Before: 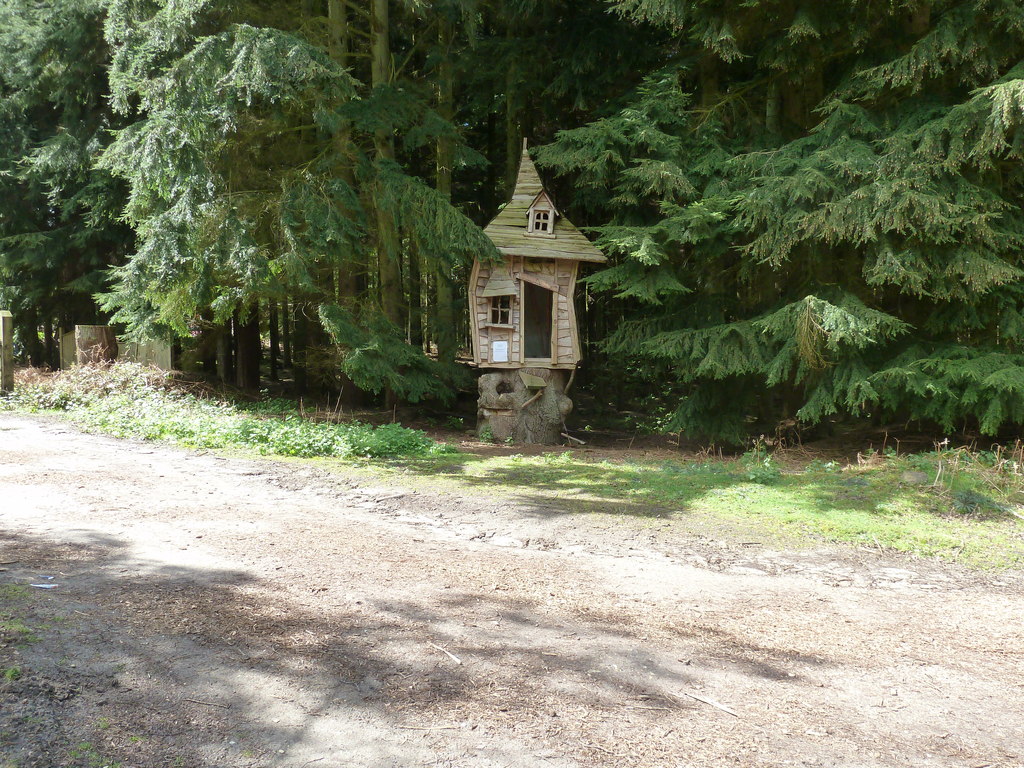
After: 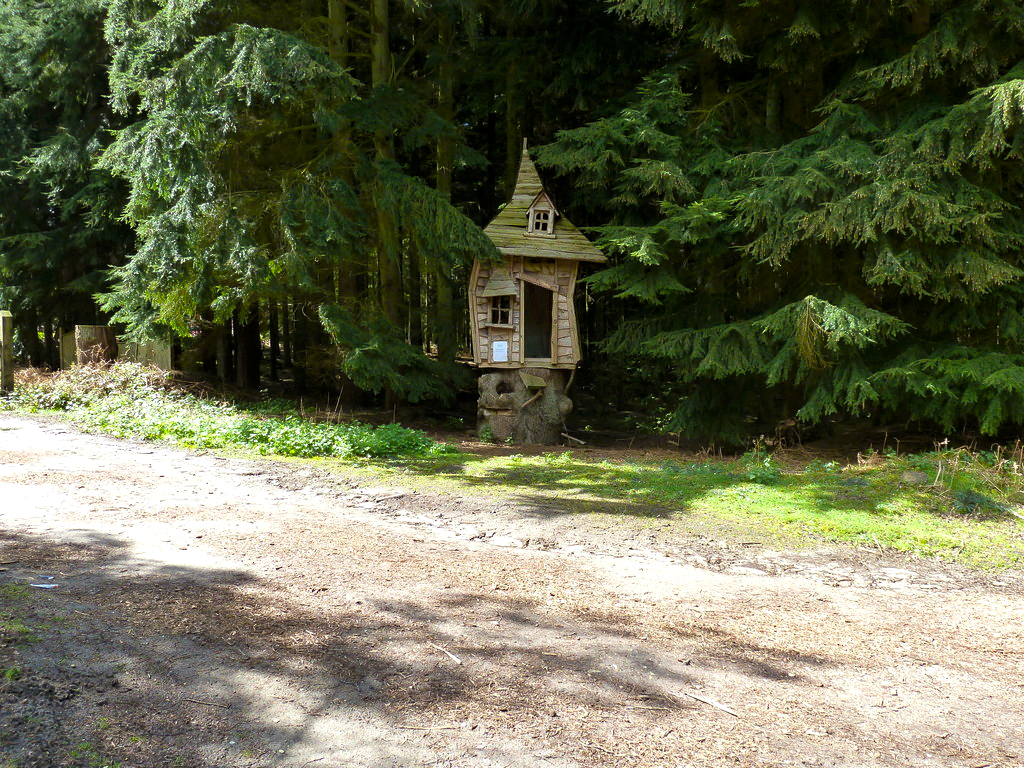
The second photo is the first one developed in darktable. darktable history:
levels: levels [0.029, 0.545, 0.971]
color balance rgb: linear chroma grading › global chroma 13.3%, global vibrance 41.49%
haze removal: compatibility mode true, adaptive false
